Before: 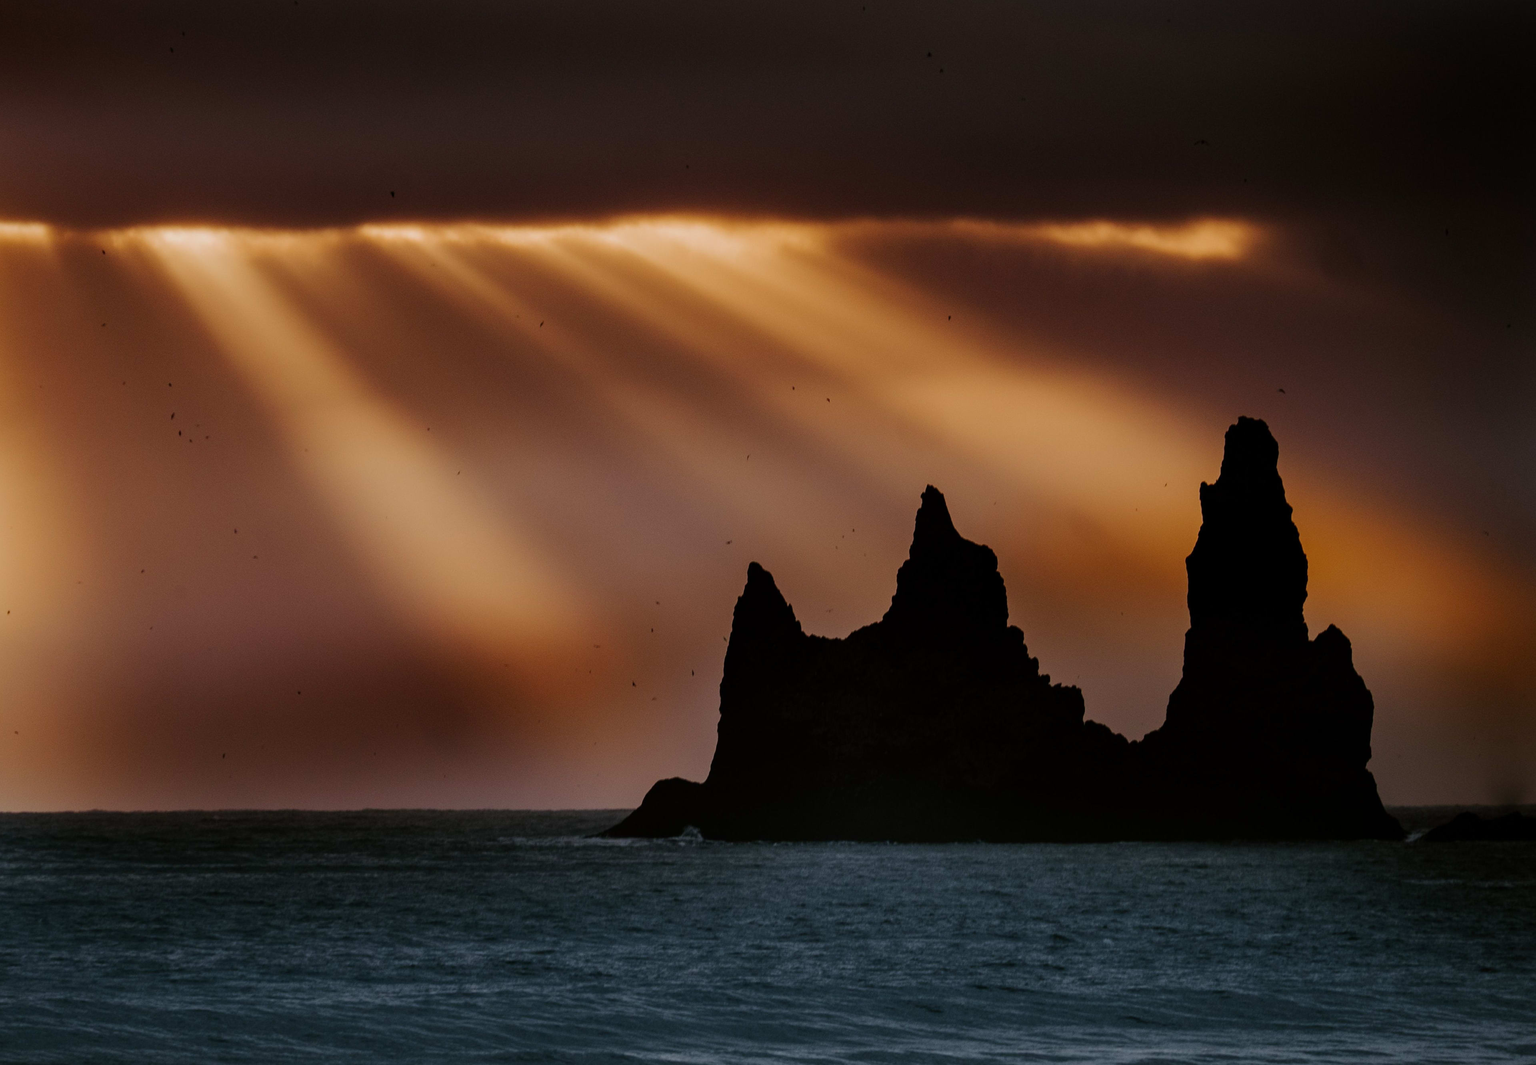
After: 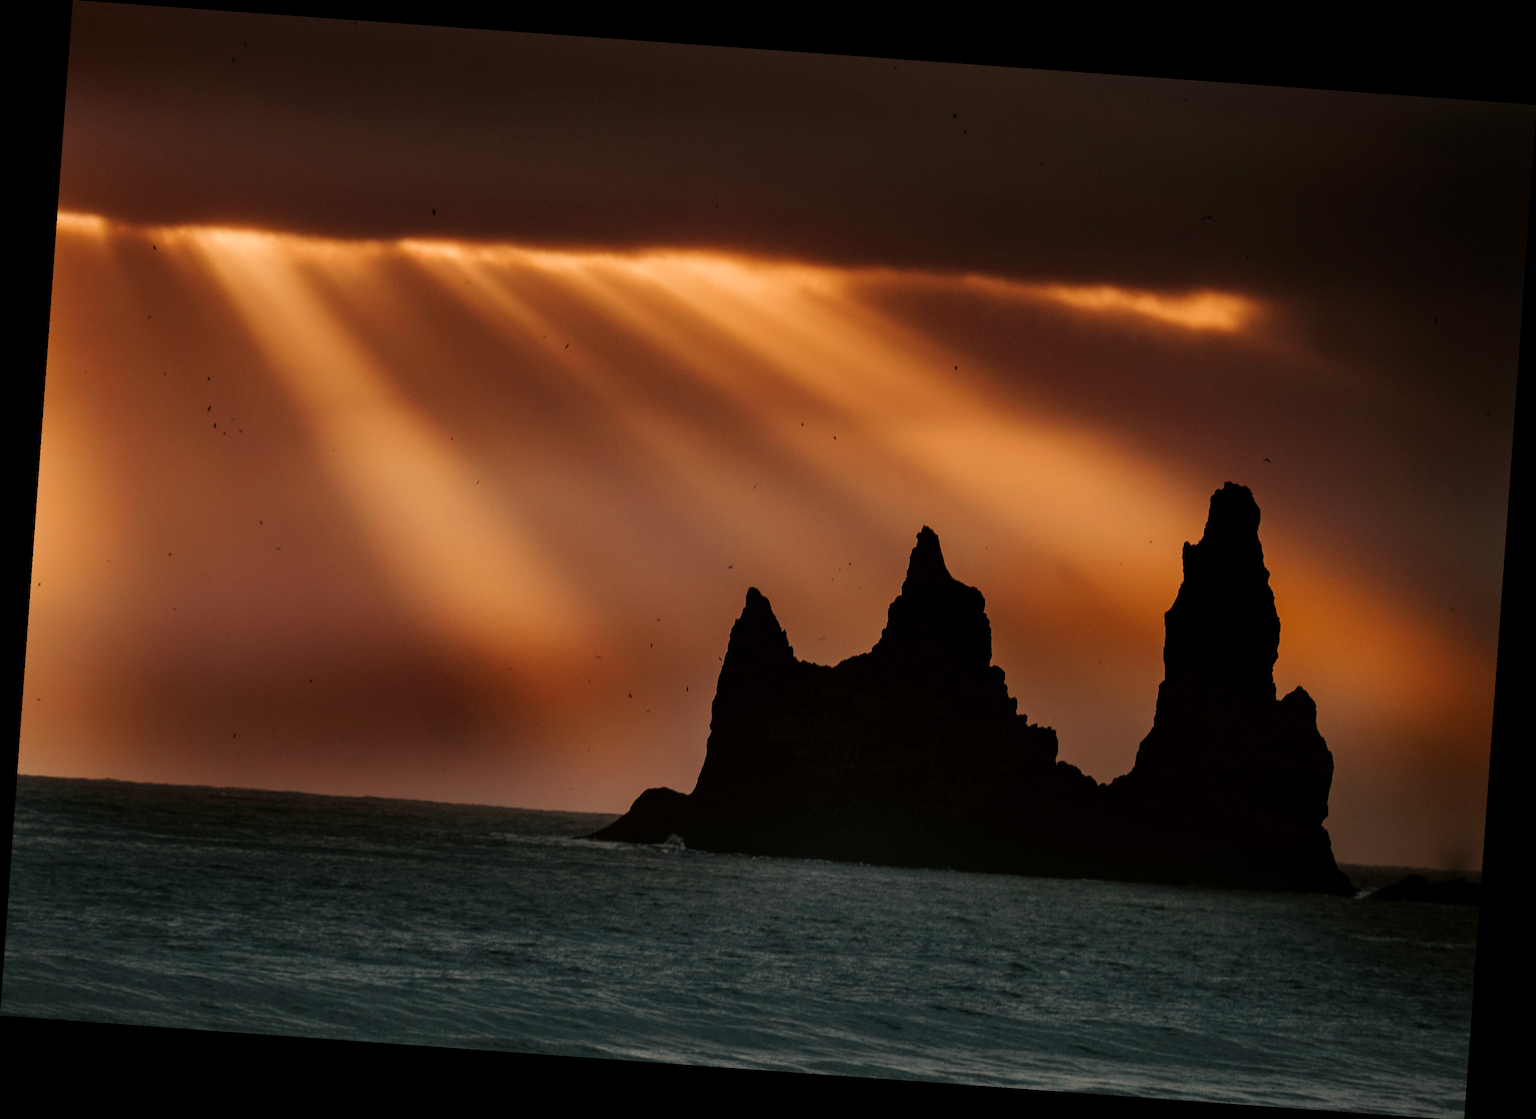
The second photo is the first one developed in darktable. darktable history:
rotate and perspective: rotation 4.1°, automatic cropping off
white balance: red 1.138, green 0.996, blue 0.812
